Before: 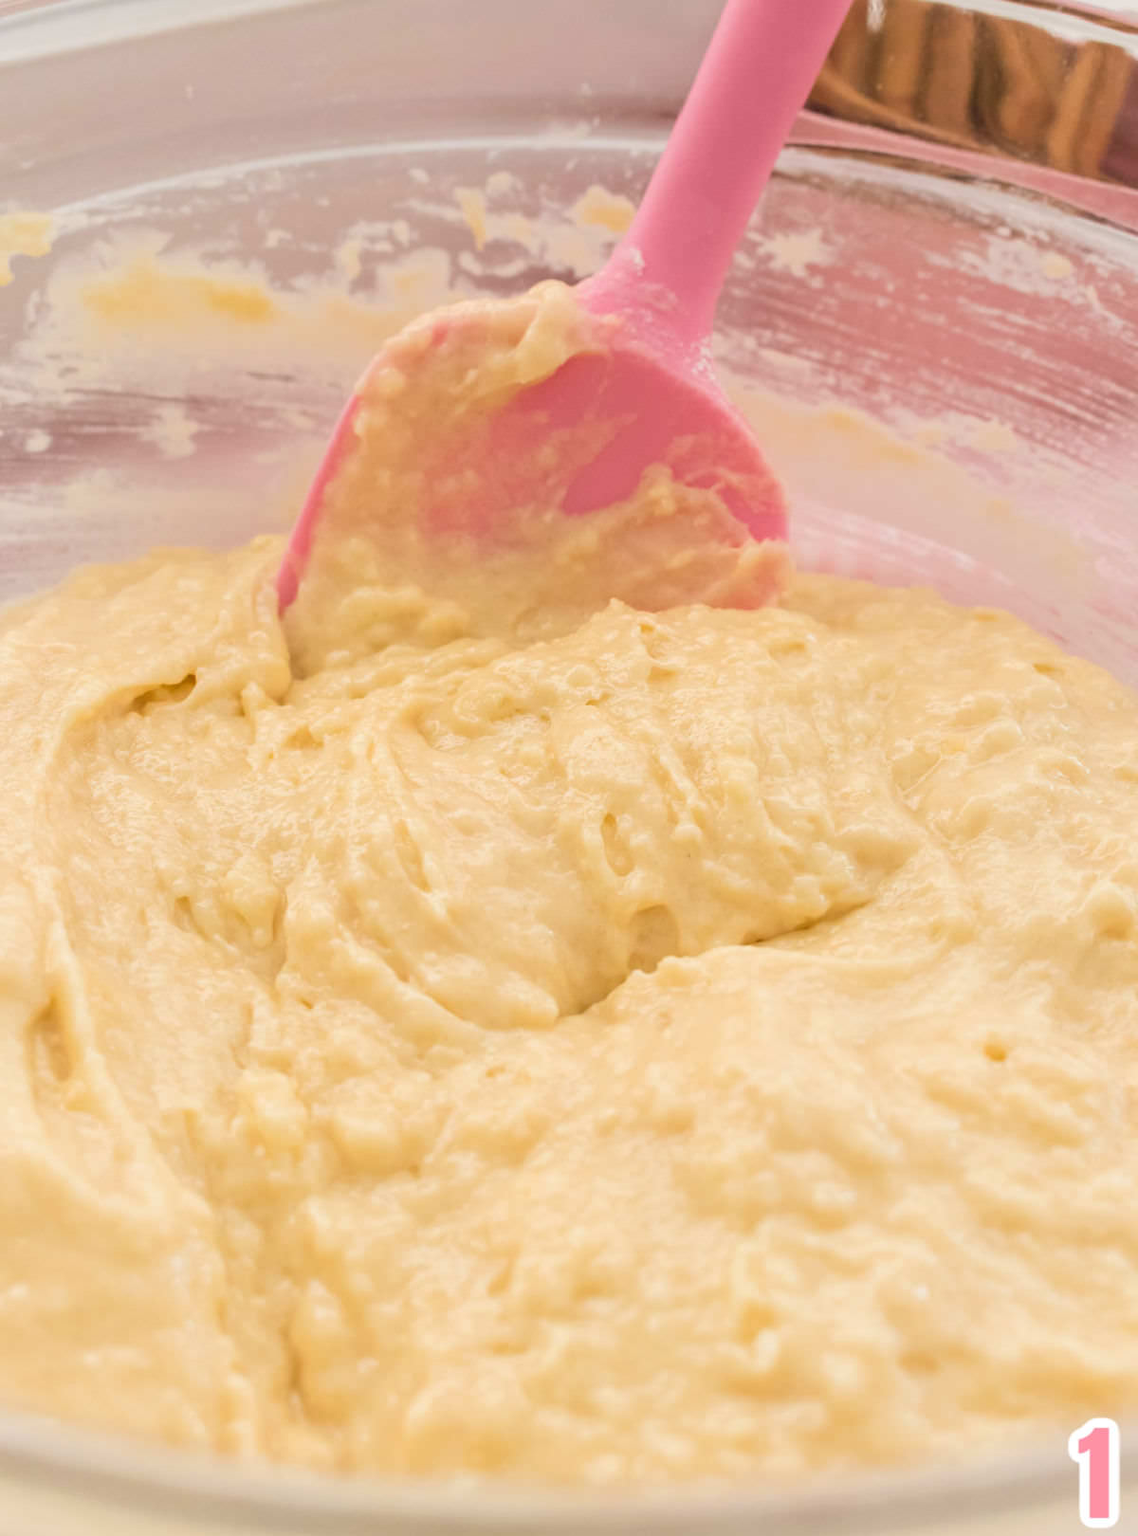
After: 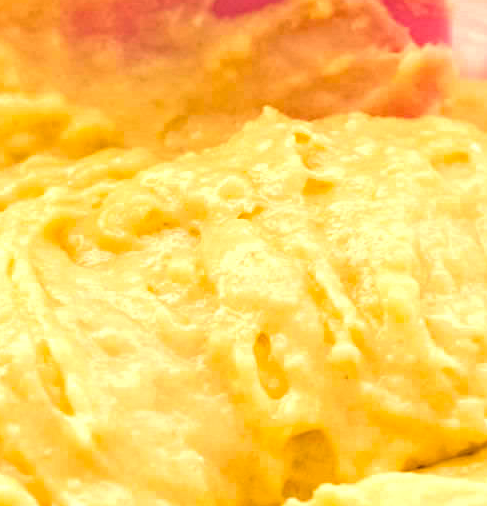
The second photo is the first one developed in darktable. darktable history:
local contrast: highlights 2%, shadows 1%, detail 133%
crop: left 31.697%, top 32.46%, right 27.64%, bottom 36.259%
contrast brightness saturation: contrast 0.038, saturation 0.157
color balance rgb: highlights gain › chroma 3.011%, highlights gain › hue 76°, perceptual saturation grading › global saturation 19.432%, perceptual brilliance grading › global brilliance 14.98%, perceptual brilliance grading › shadows -34.19%
